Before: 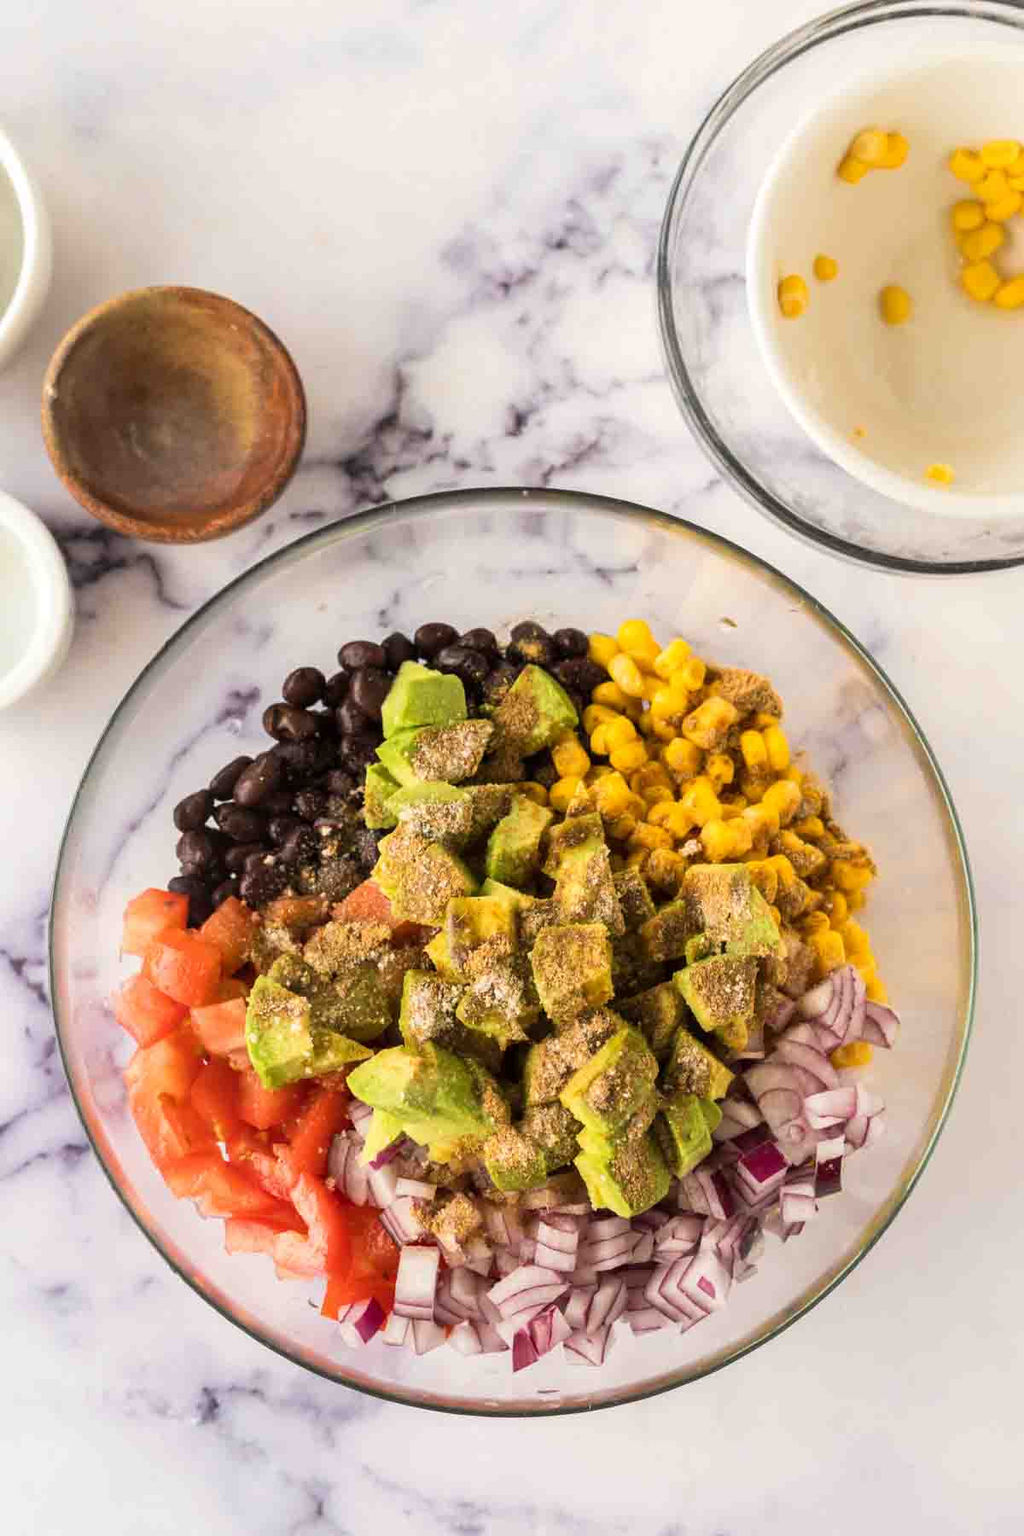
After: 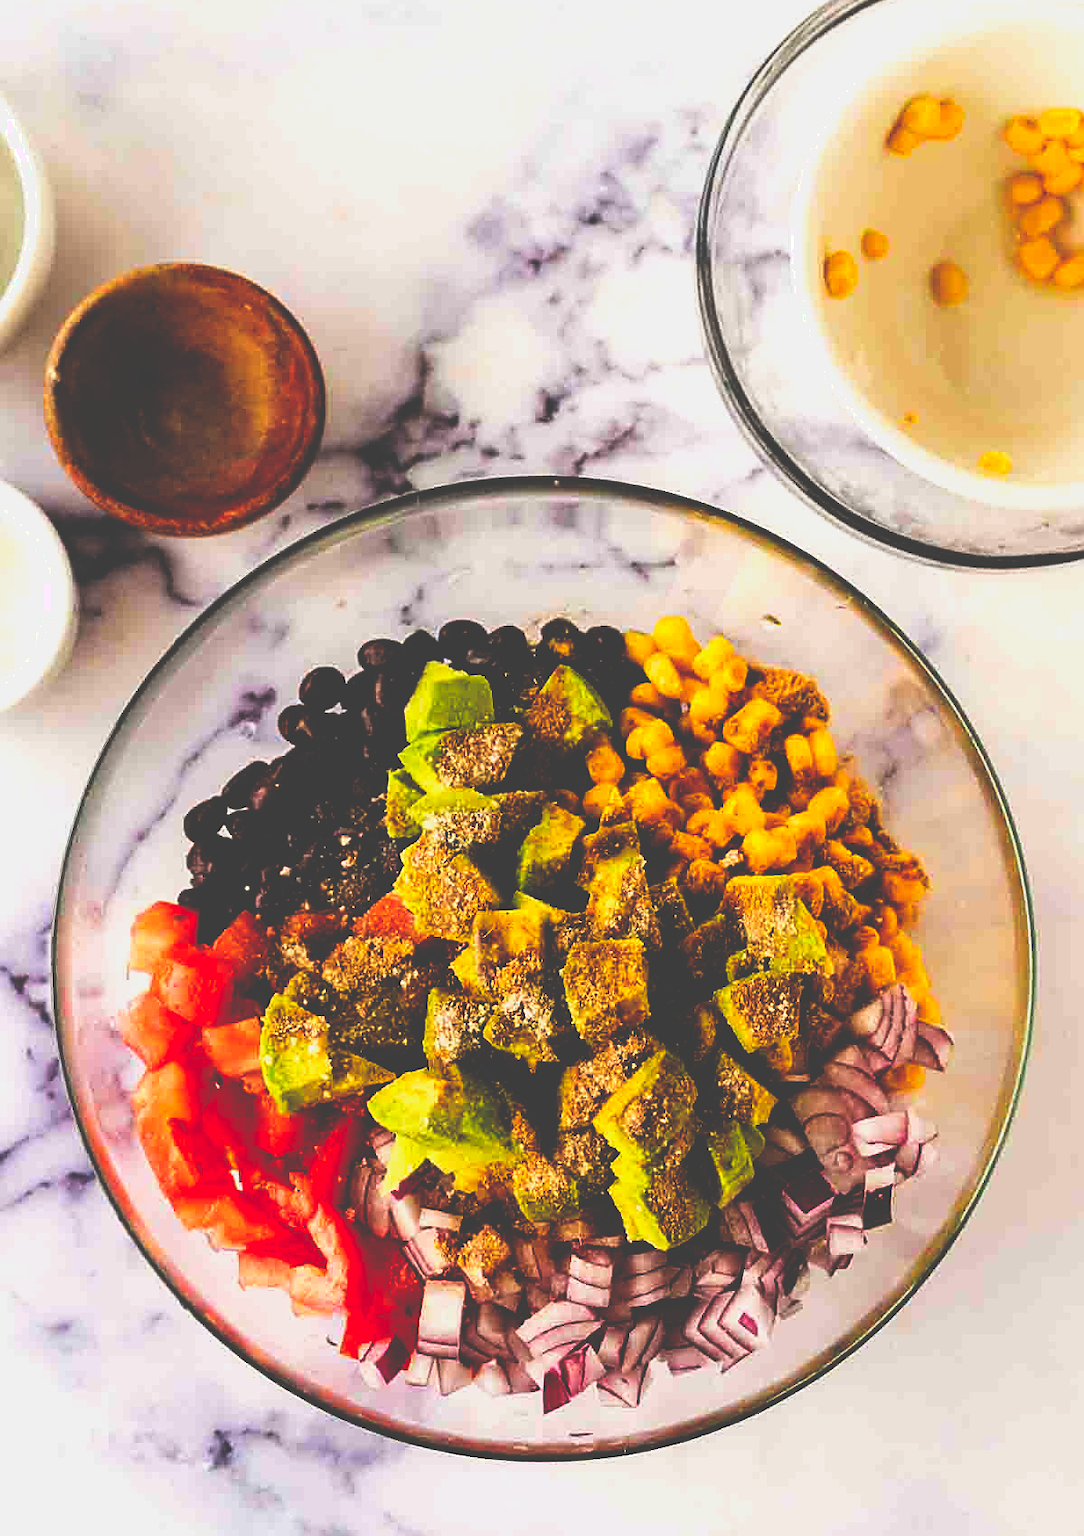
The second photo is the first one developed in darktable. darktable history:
contrast brightness saturation: contrast -0.105
crop and rotate: top 2.497%, bottom 3.098%
base curve: curves: ch0 [(0, 0.036) (0.083, 0.04) (0.804, 1)], preserve colors none
sharpen: on, module defaults
